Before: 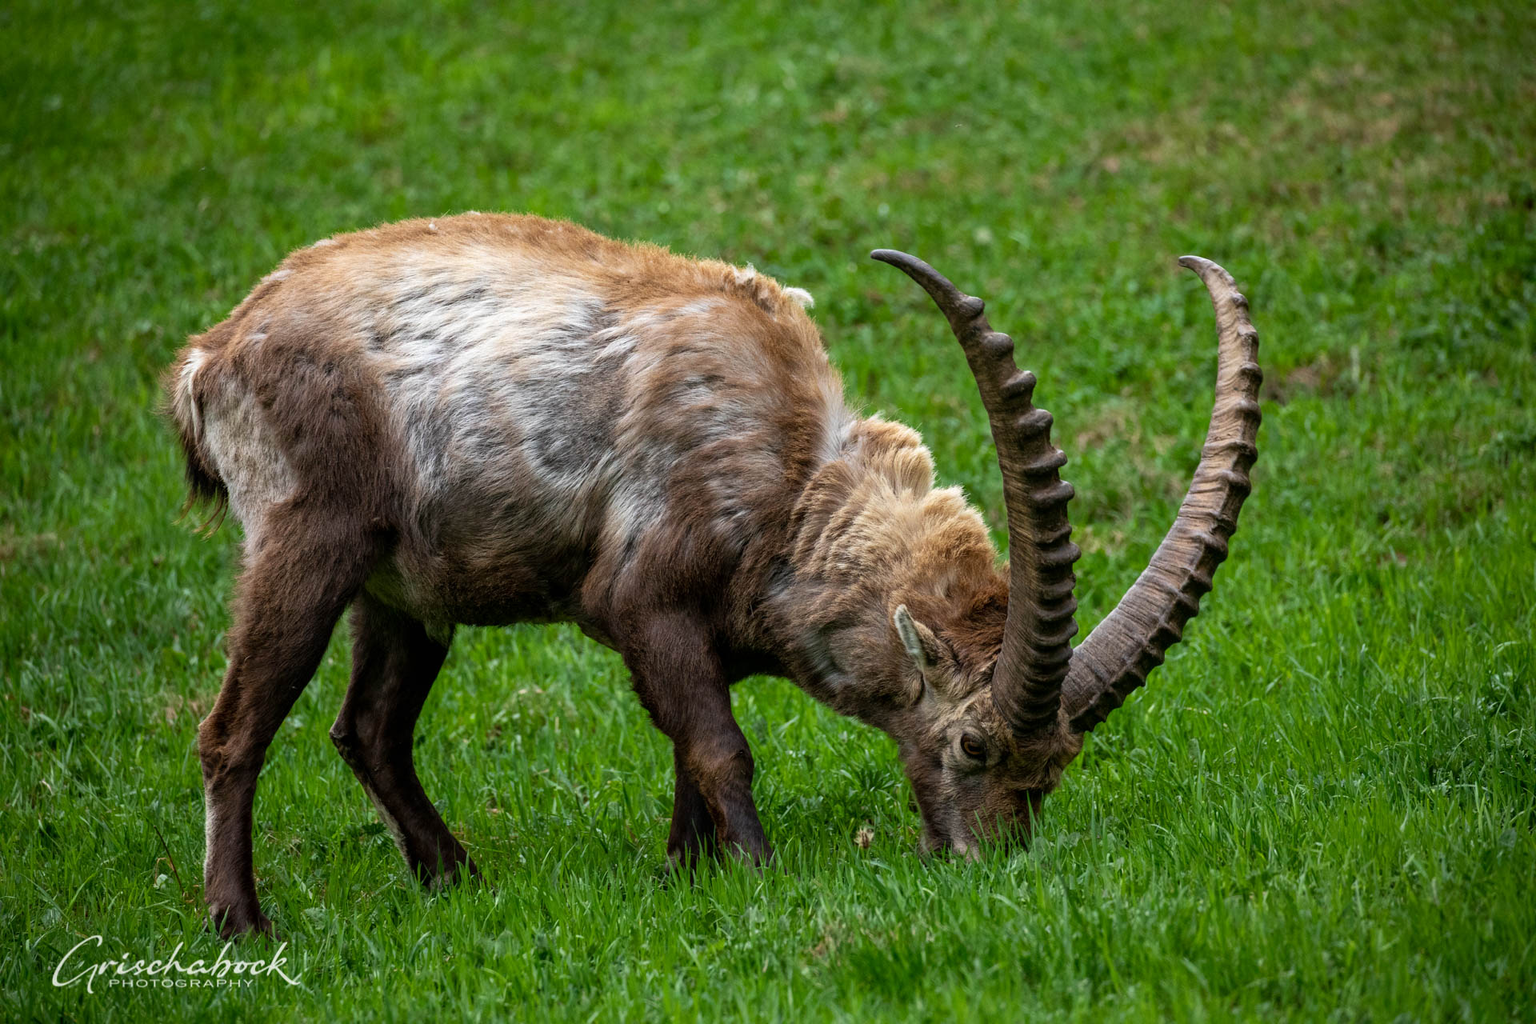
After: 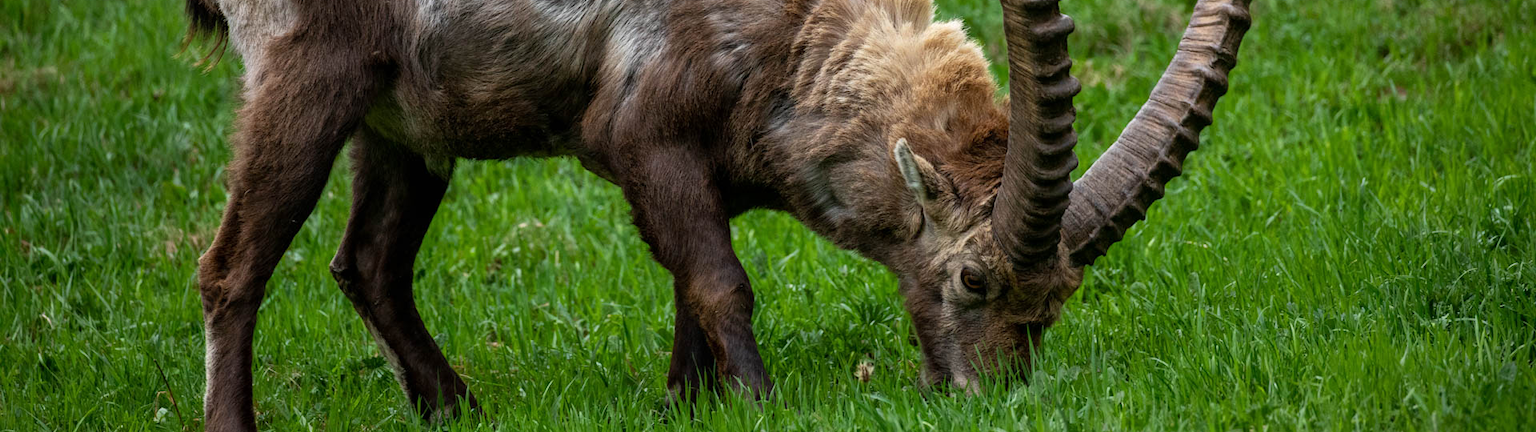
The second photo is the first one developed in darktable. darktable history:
crop: top 45.551%, bottom 12.262%
color balance rgb: on, module defaults
